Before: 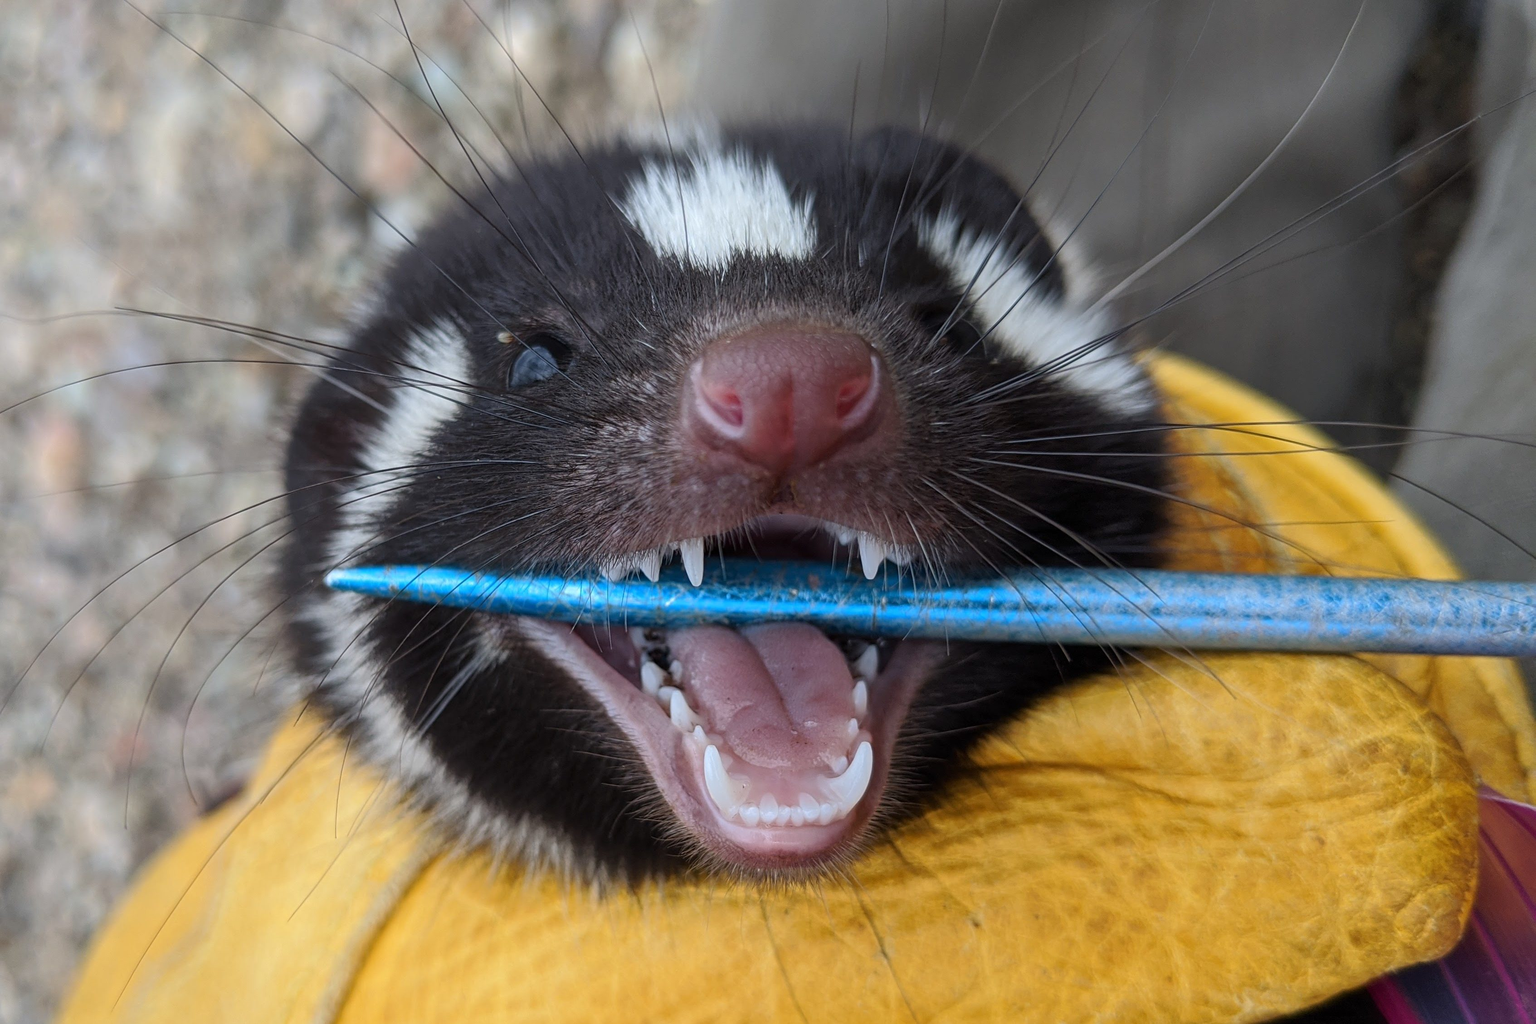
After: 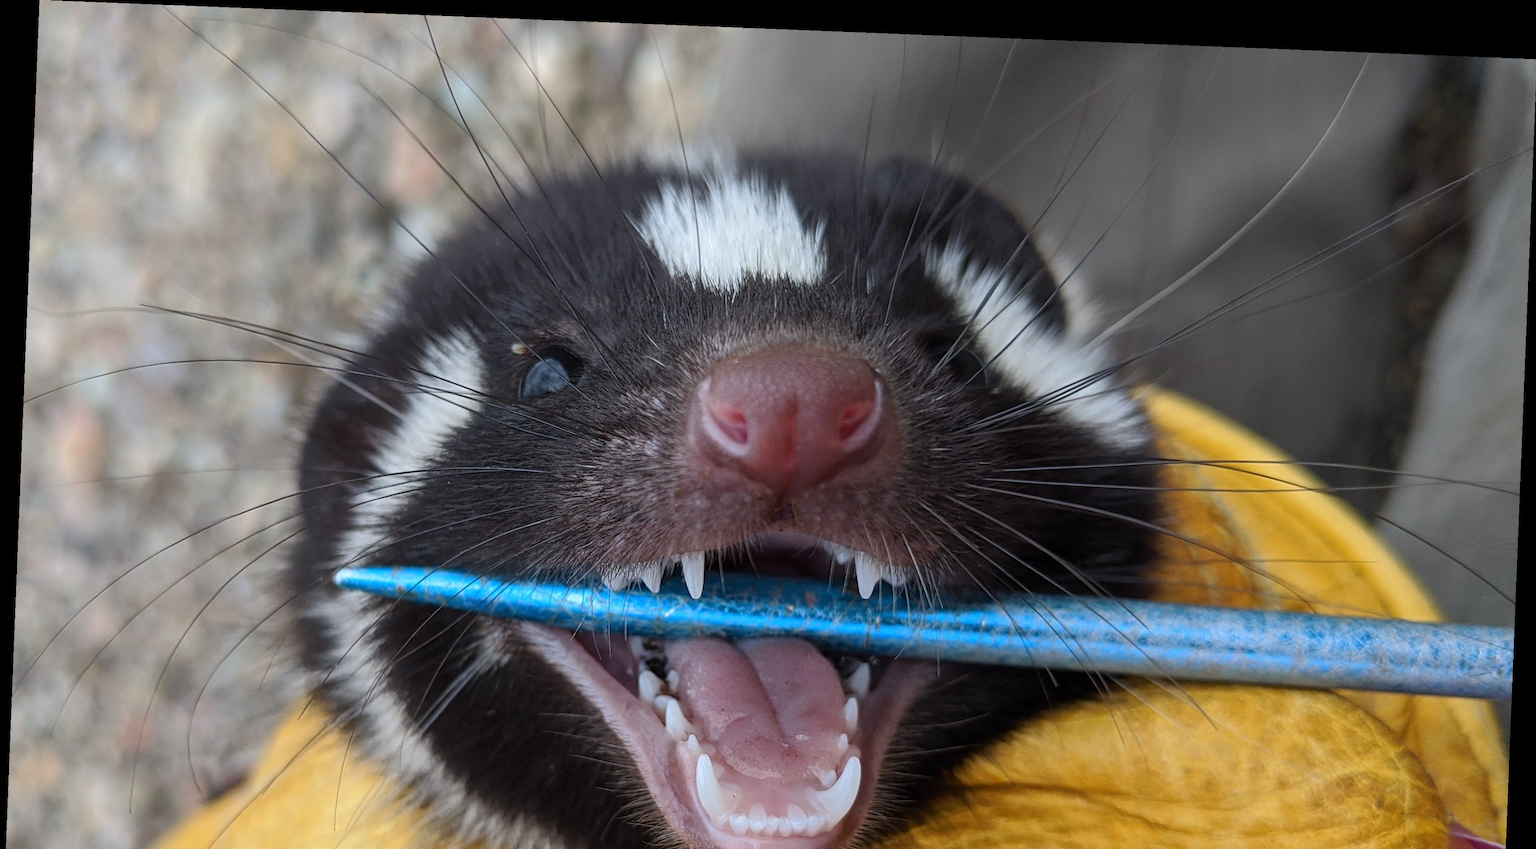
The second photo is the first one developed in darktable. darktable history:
rotate and perspective: rotation 2.27°, automatic cropping off
crop: bottom 19.644%
